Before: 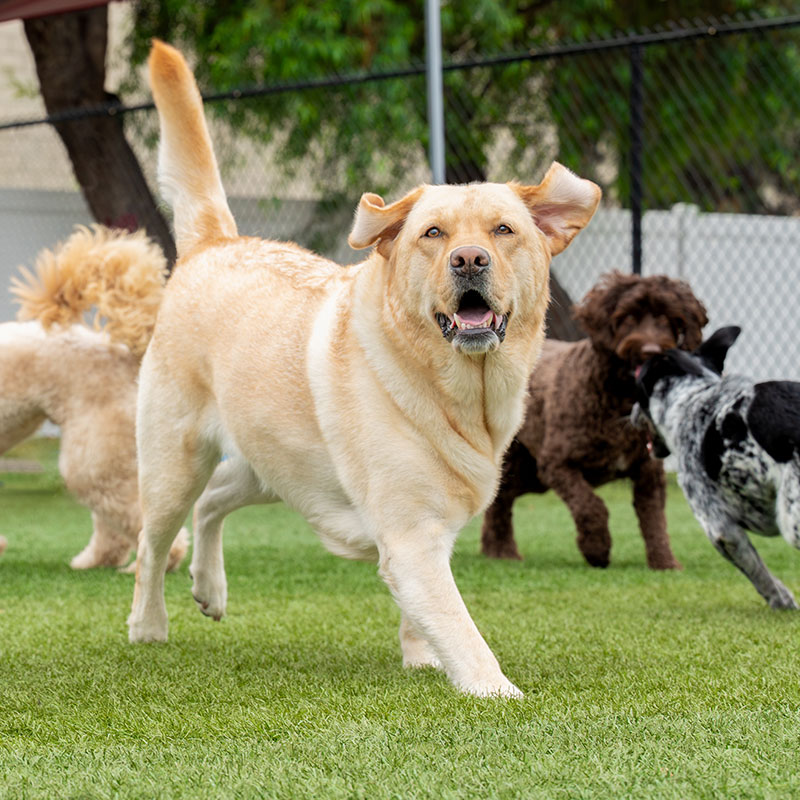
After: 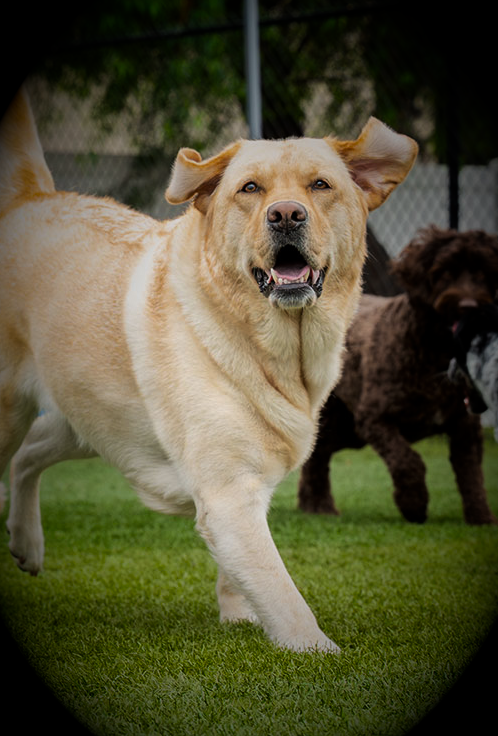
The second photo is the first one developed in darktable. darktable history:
crop and rotate: left 22.918%, top 5.629%, right 14.711%, bottom 2.247%
vignetting: fall-off start 15.9%, fall-off radius 100%, brightness -1, saturation 0.5, width/height ratio 0.719
tone curve: curves: ch0 [(0, 0) (0.153, 0.06) (1, 1)], color space Lab, linked channels, preserve colors none
